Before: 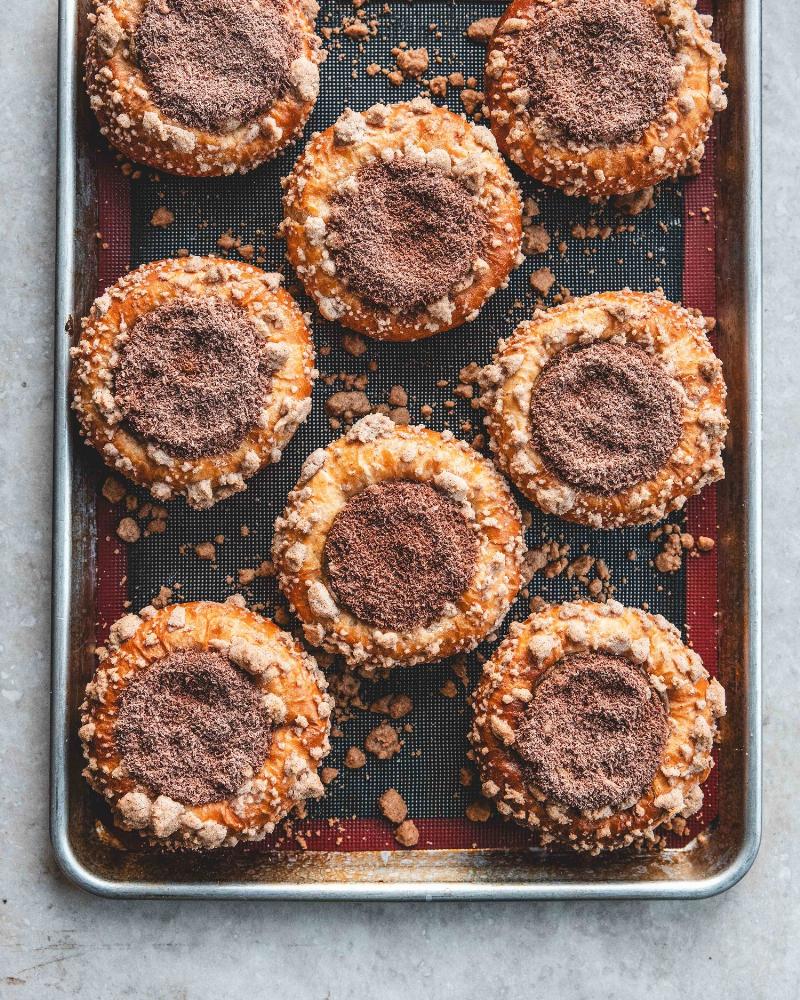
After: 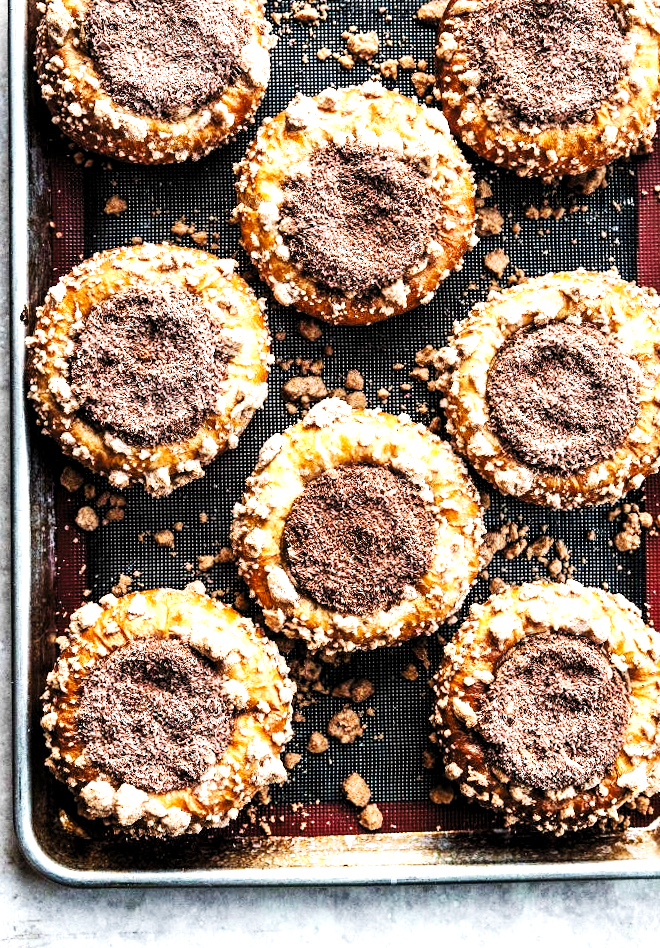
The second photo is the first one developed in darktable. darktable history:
crop and rotate: angle 1°, left 4.281%, top 0.642%, right 11.383%, bottom 2.486%
velvia: on, module defaults
base curve: curves: ch0 [(0, 0) (0.007, 0.004) (0.027, 0.03) (0.046, 0.07) (0.207, 0.54) (0.442, 0.872) (0.673, 0.972) (1, 1)], preserve colors none
levels: levels [0.101, 0.578, 0.953]
